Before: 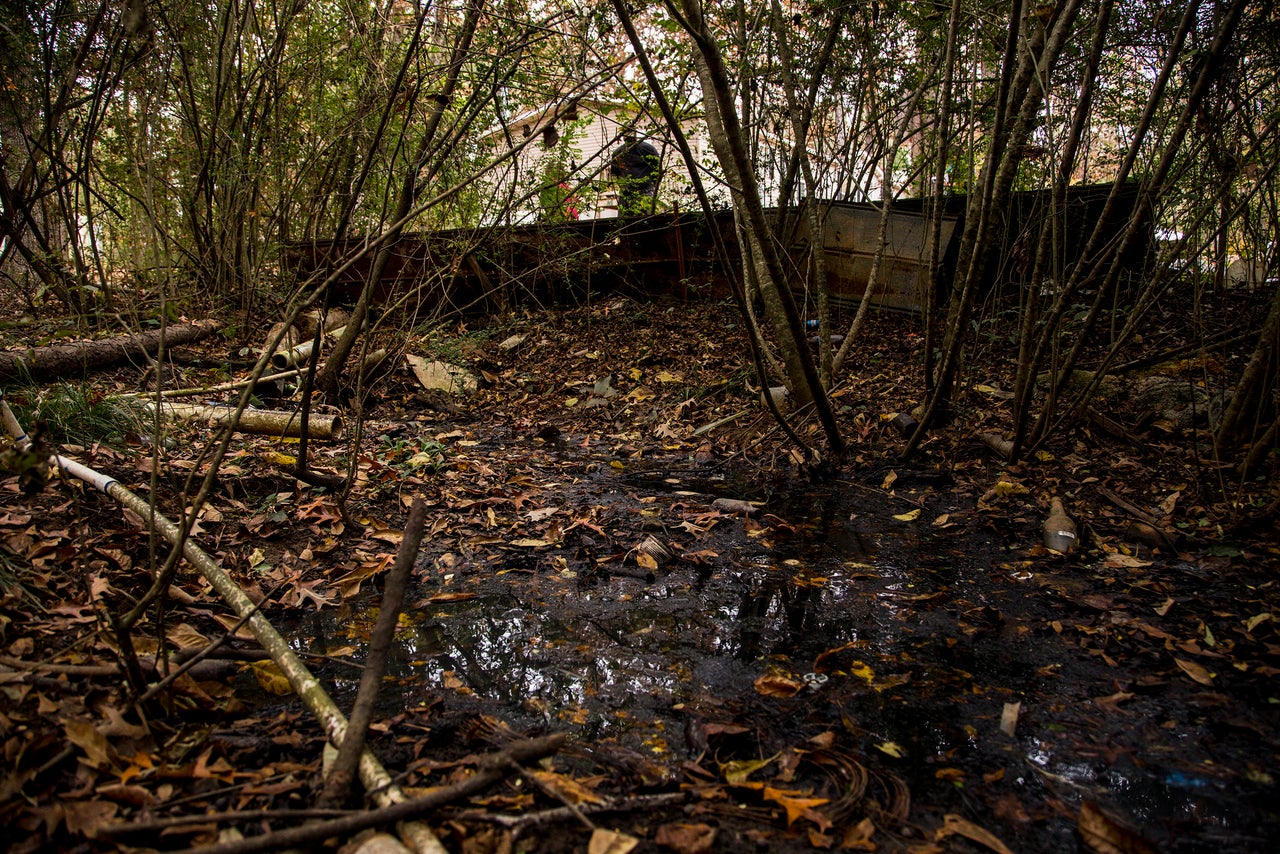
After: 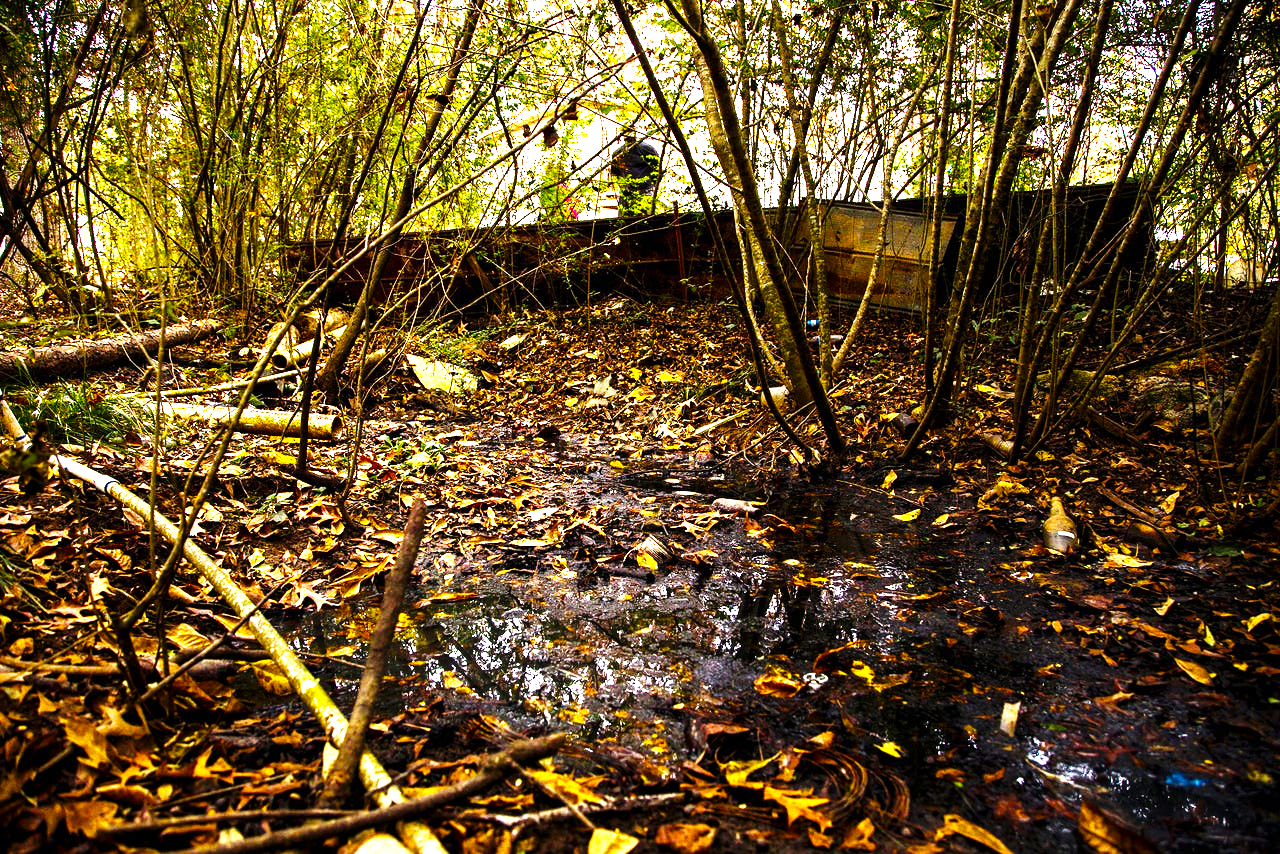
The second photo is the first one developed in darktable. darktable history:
color balance rgb: perceptual saturation grading › global saturation 25%, perceptual brilliance grading › global brilliance 35%, perceptual brilliance grading › highlights 50%, perceptual brilliance grading › mid-tones 60%, perceptual brilliance grading › shadows 35%, global vibrance 20%
exposure: exposure 0 EV, compensate highlight preservation false
base curve: curves: ch0 [(0, 0) (0.032, 0.025) (0.121, 0.166) (0.206, 0.329) (0.605, 0.79) (1, 1)], preserve colors none
